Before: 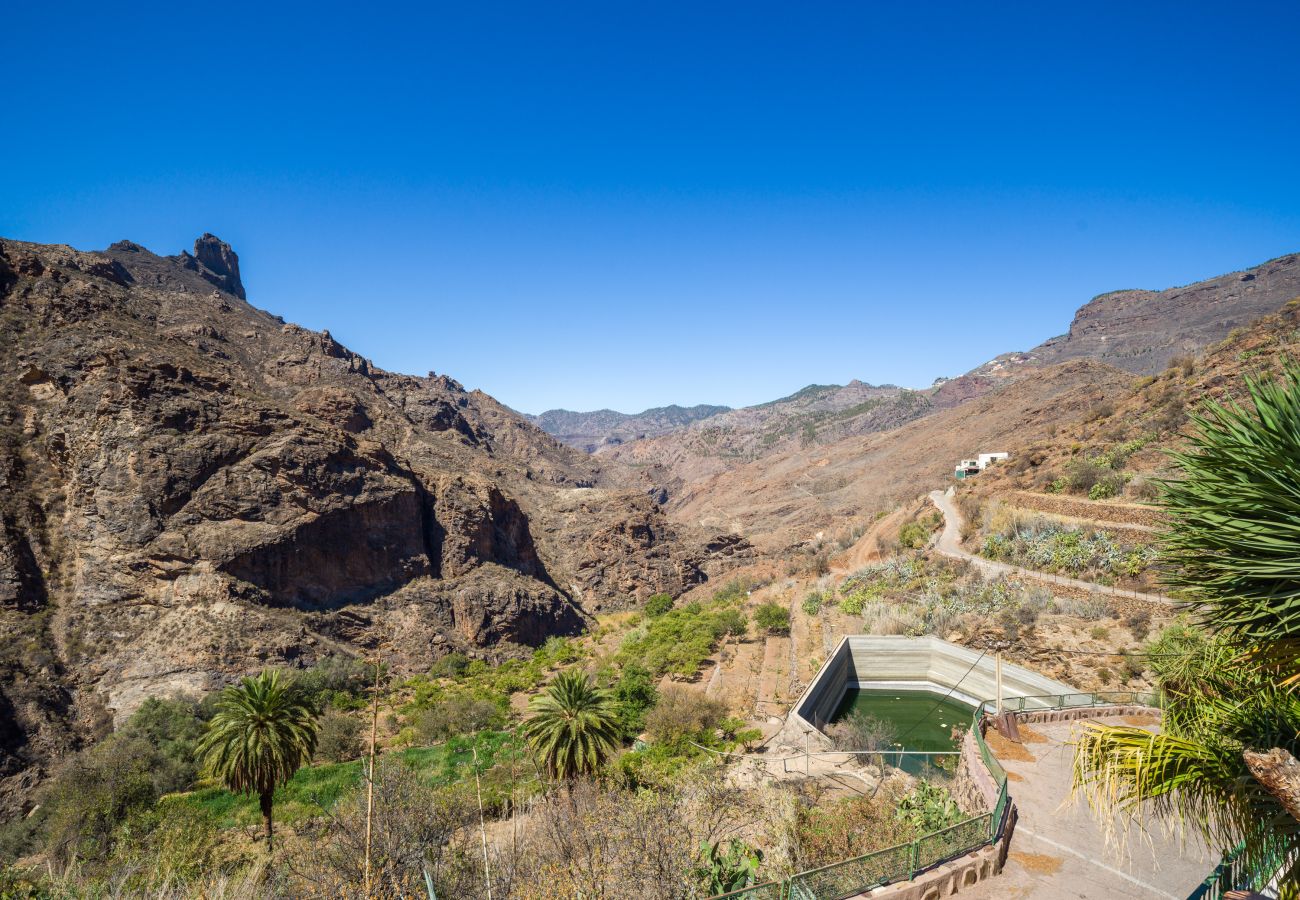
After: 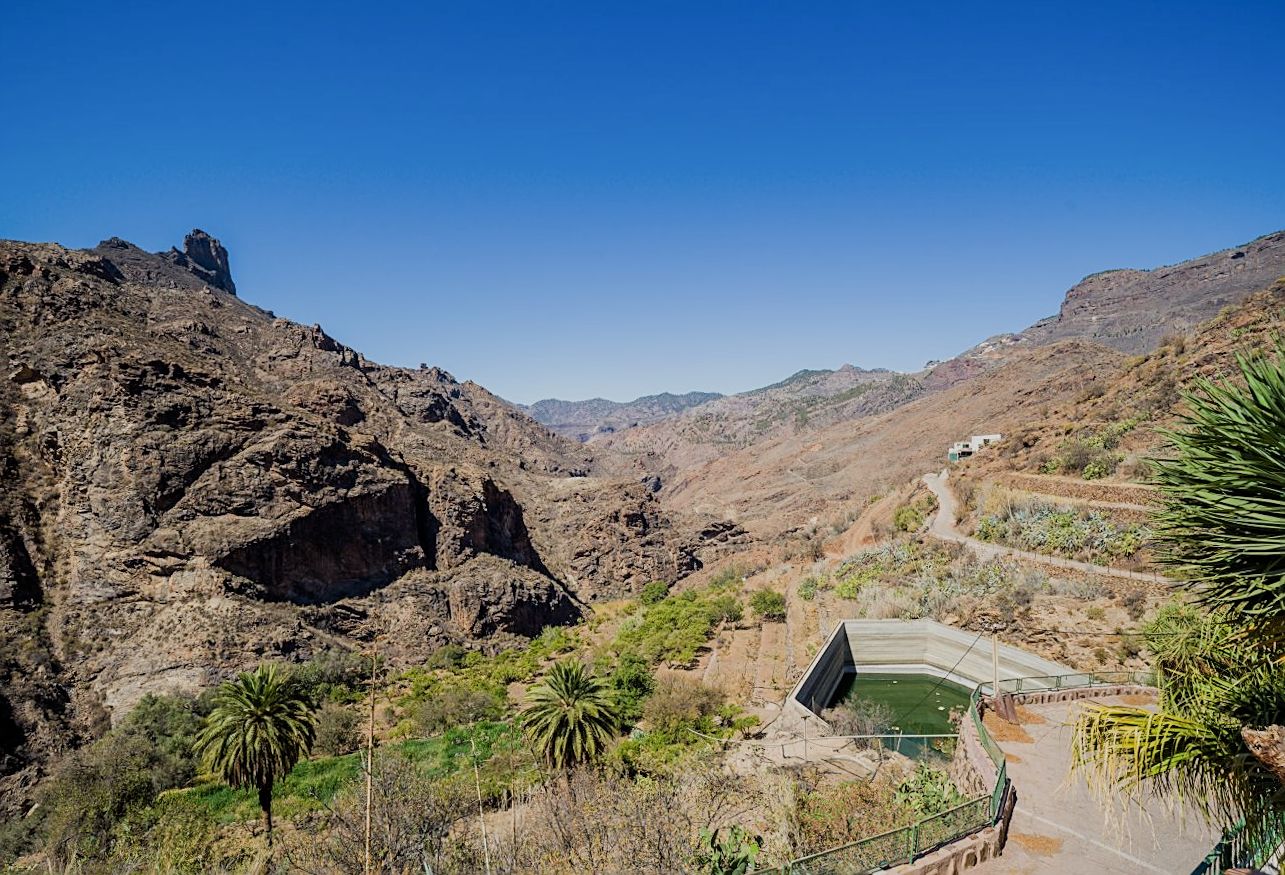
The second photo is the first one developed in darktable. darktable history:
sharpen: on, module defaults
rotate and perspective: rotation -1°, crop left 0.011, crop right 0.989, crop top 0.025, crop bottom 0.975
filmic rgb: black relative exposure -7.65 EV, white relative exposure 4.56 EV, hardness 3.61
